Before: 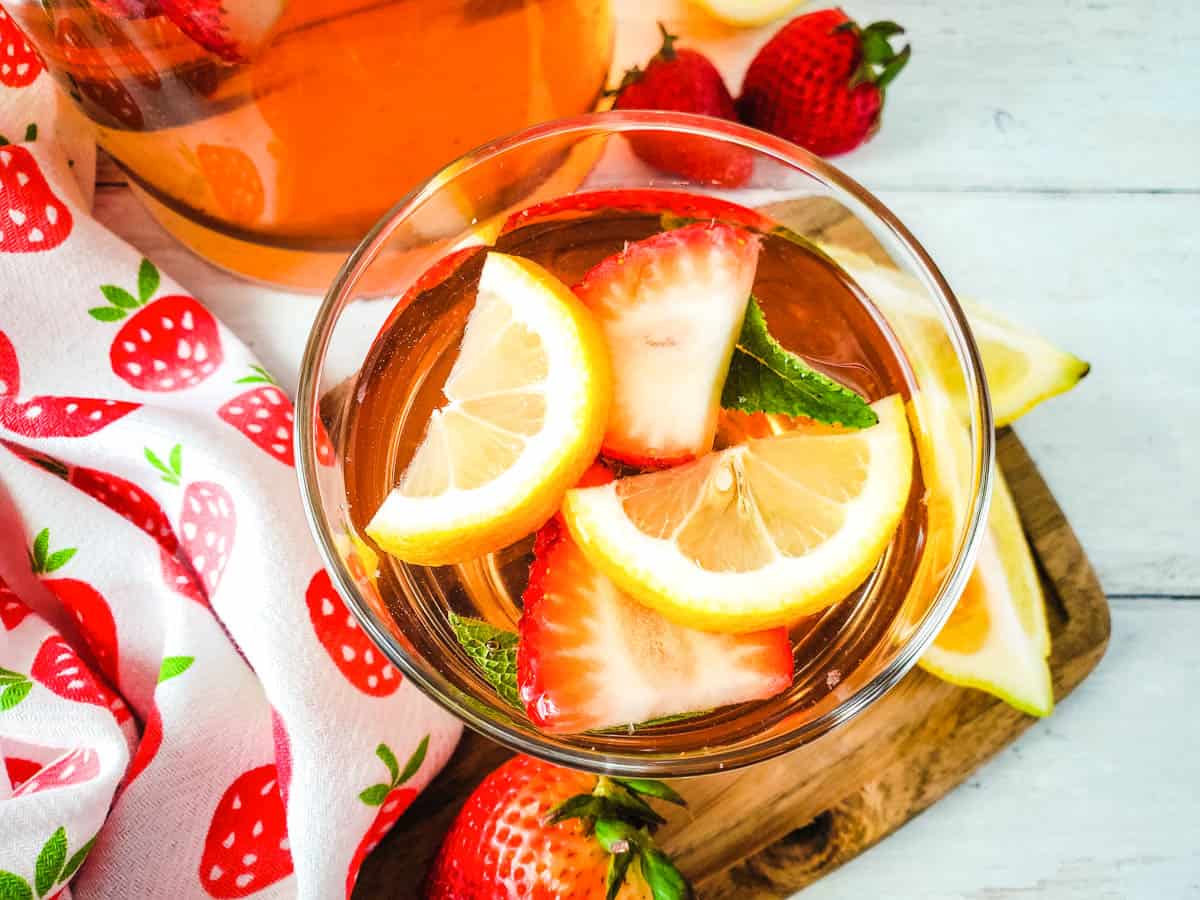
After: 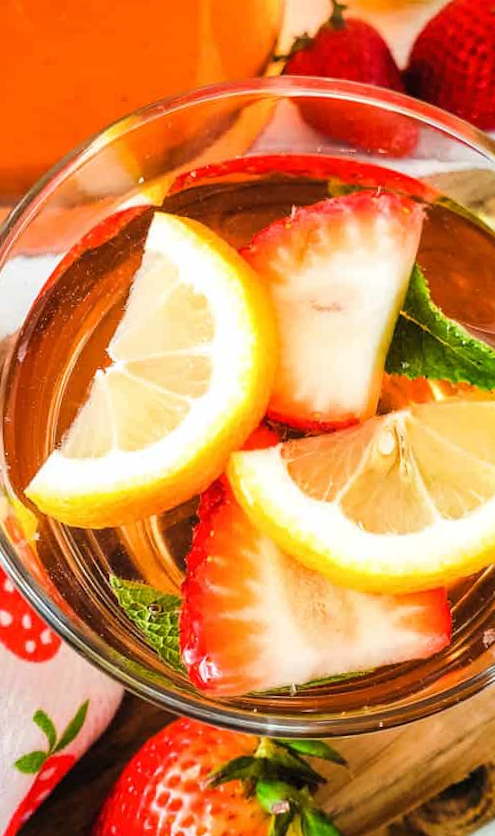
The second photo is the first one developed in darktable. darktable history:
rotate and perspective: rotation 0.679°, lens shift (horizontal) 0.136, crop left 0.009, crop right 0.991, crop top 0.078, crop bottom 0.95
crop: left 31.229%, right 27.105%
